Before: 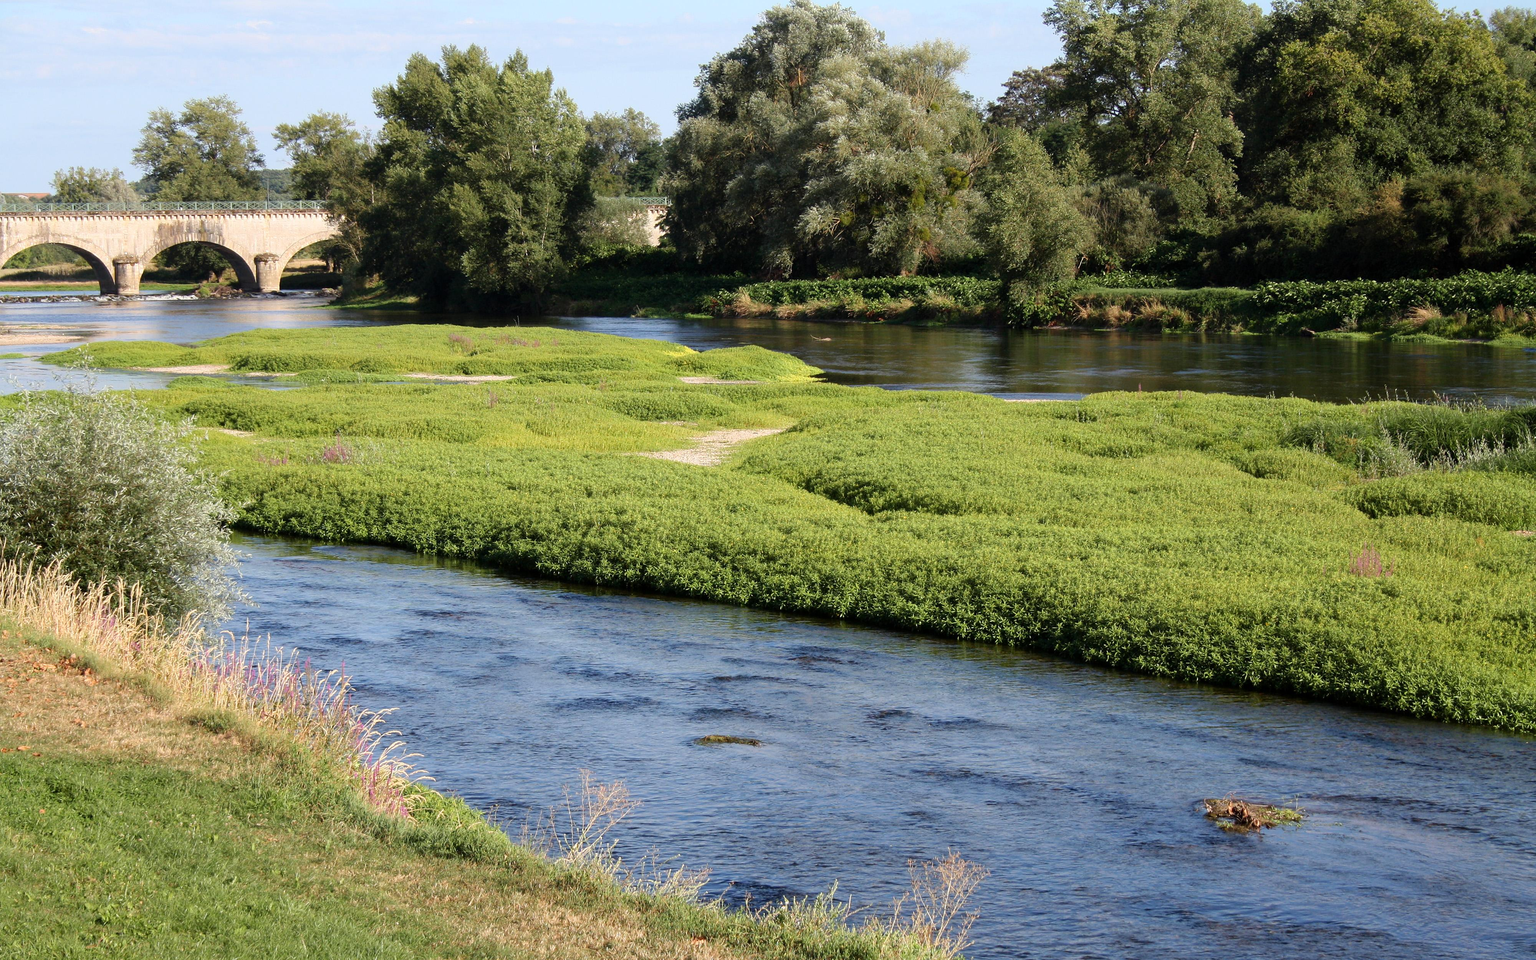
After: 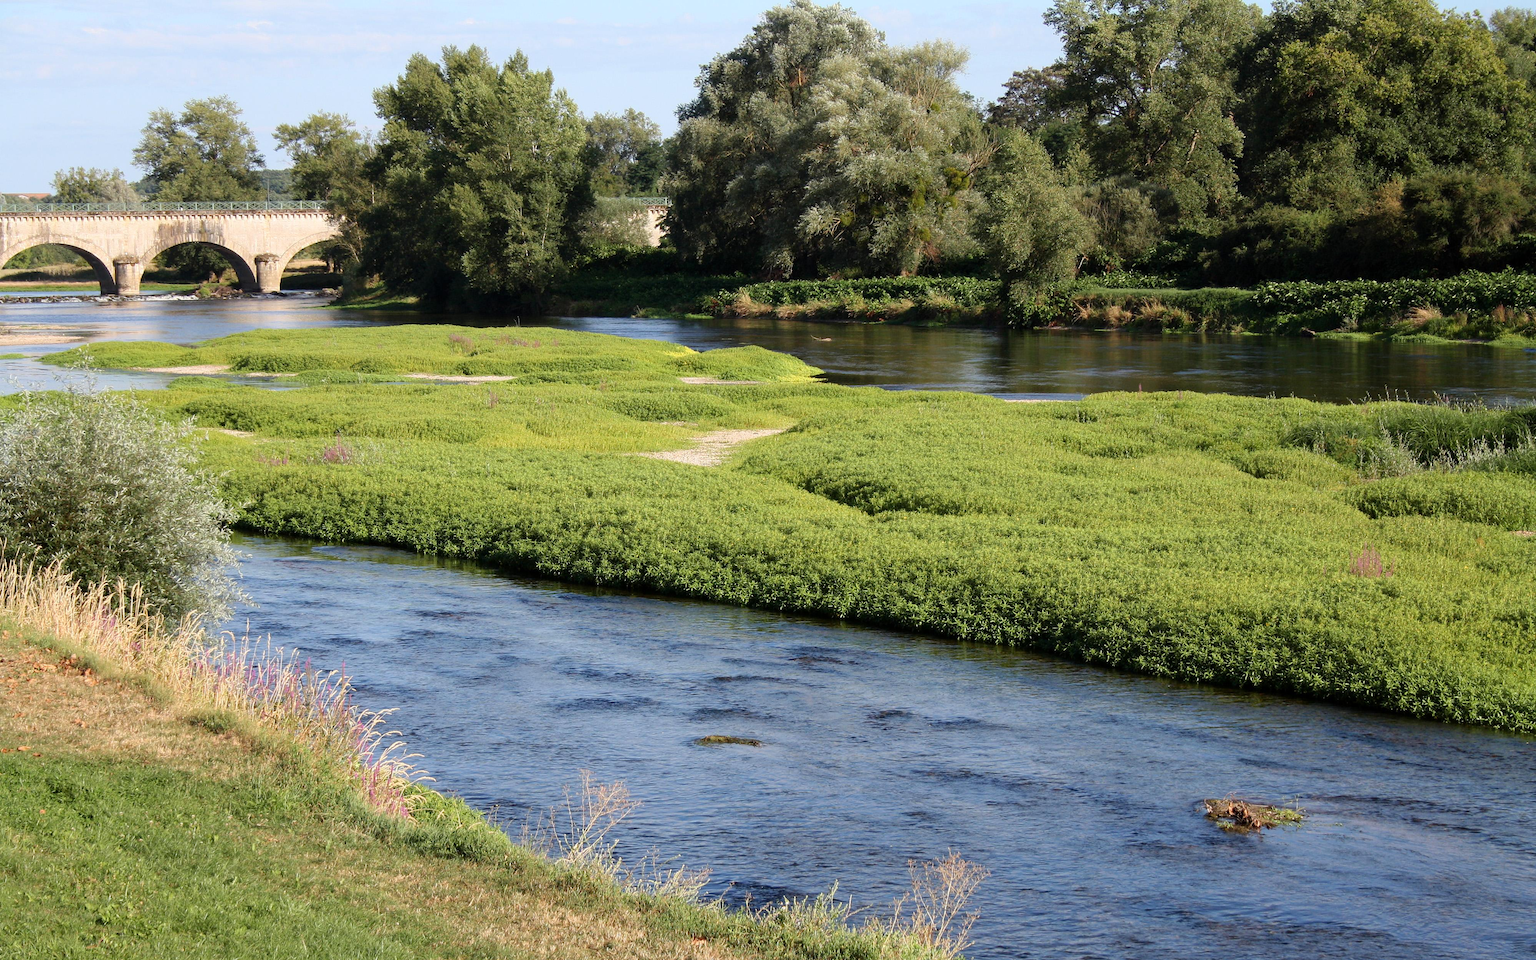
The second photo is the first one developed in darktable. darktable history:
white balance: emerald 1
color balance rgb: on, module defaults
